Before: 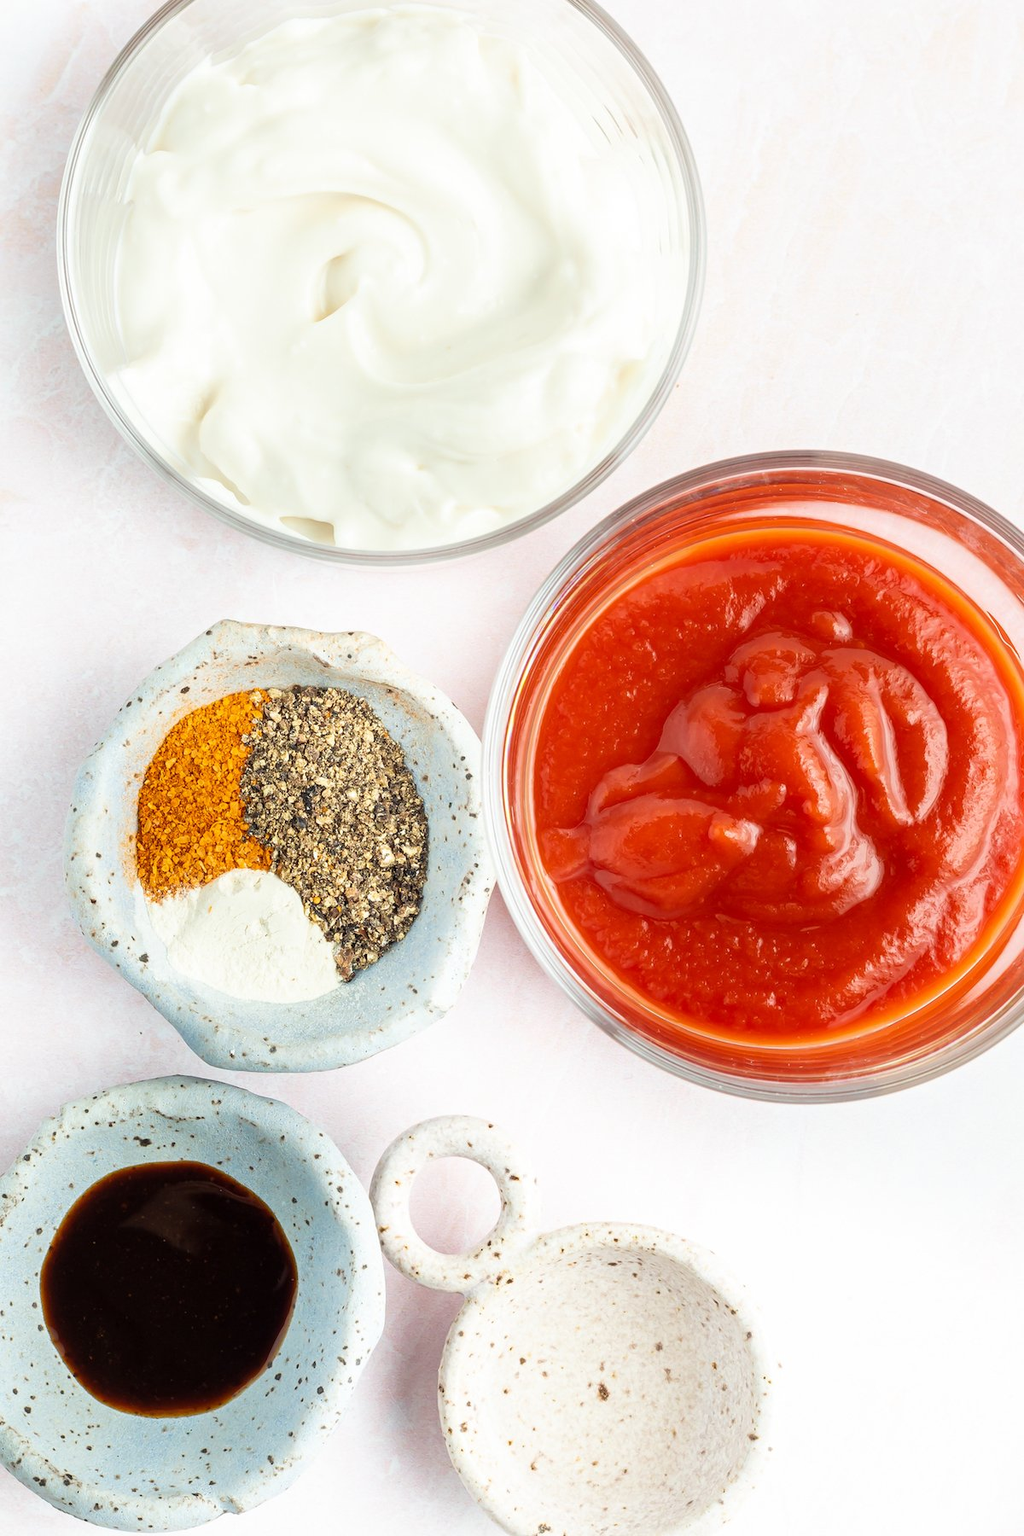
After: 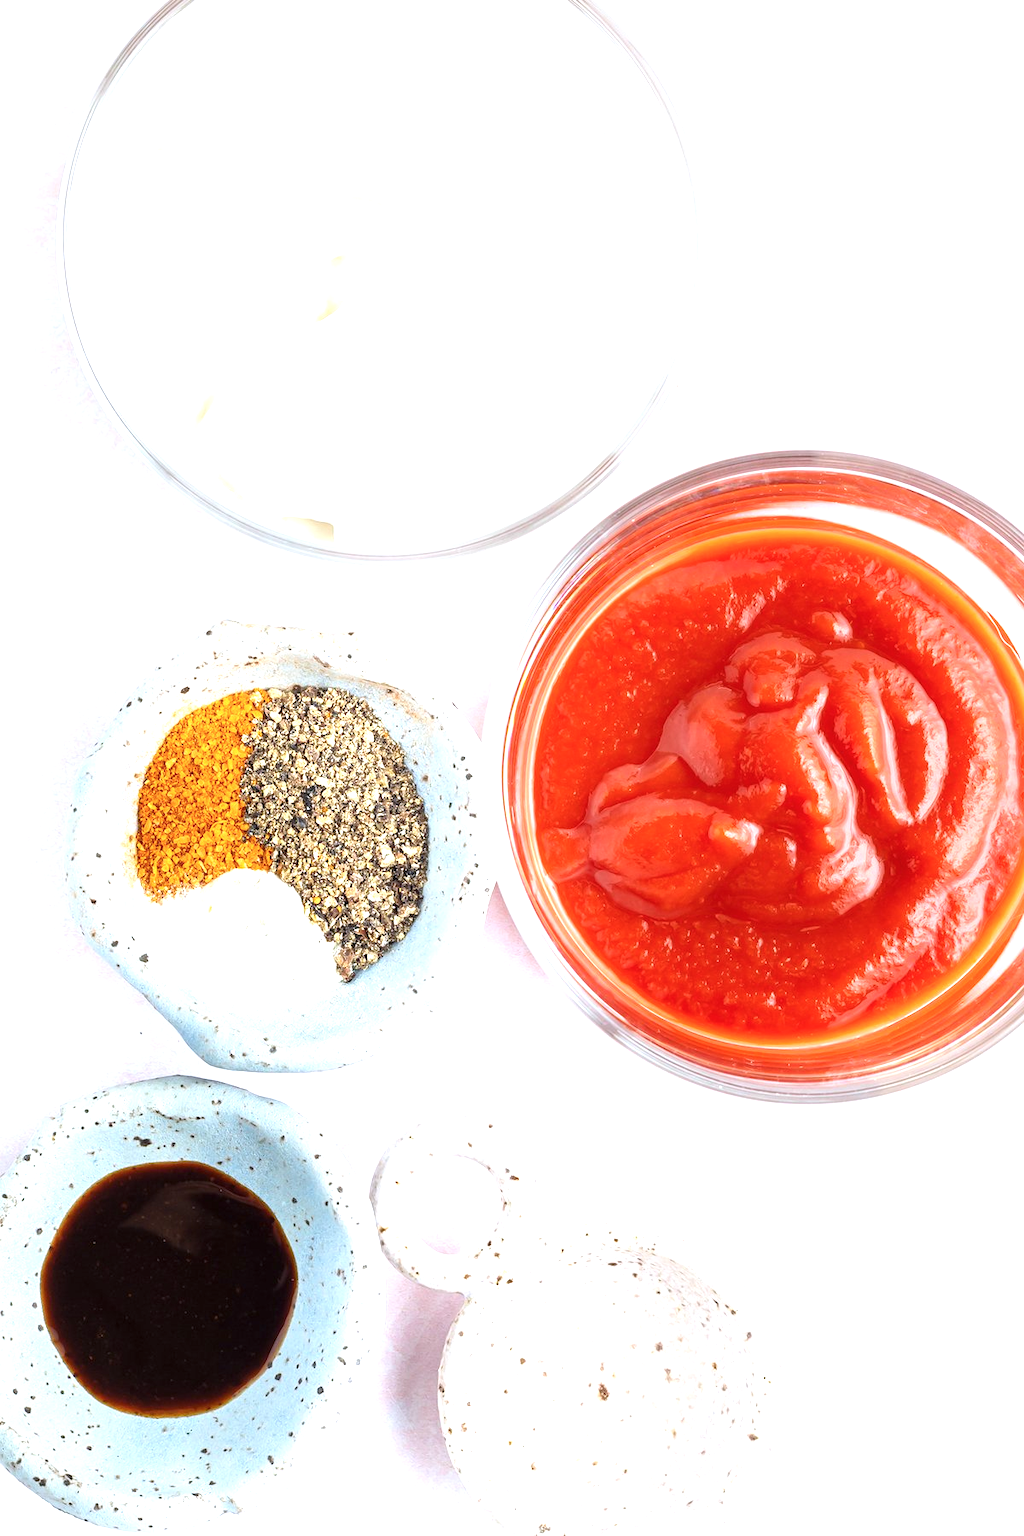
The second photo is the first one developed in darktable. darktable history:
color calibration: illuminant as shot in camera, x 0.358, y 0.373, temperature 4628.91 K
exposure: black level correction 0, exposure 0.697 EV, compensate highlight preservation false
